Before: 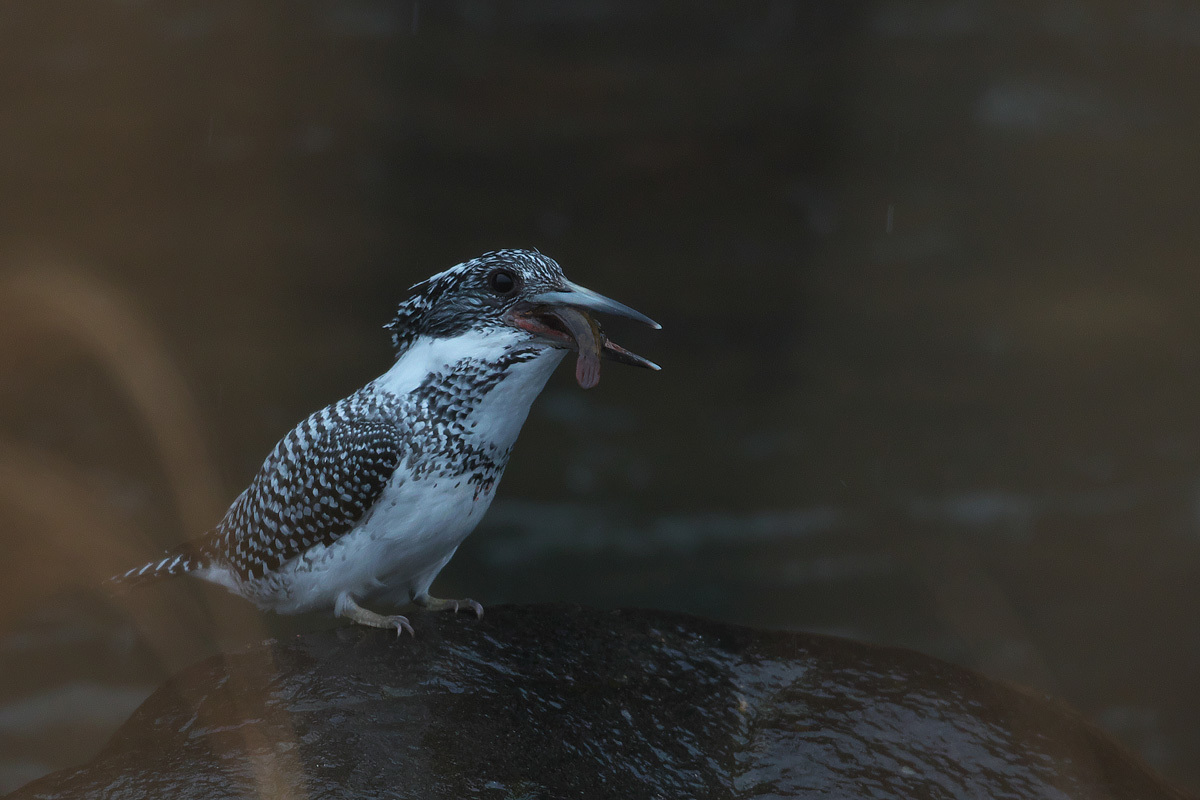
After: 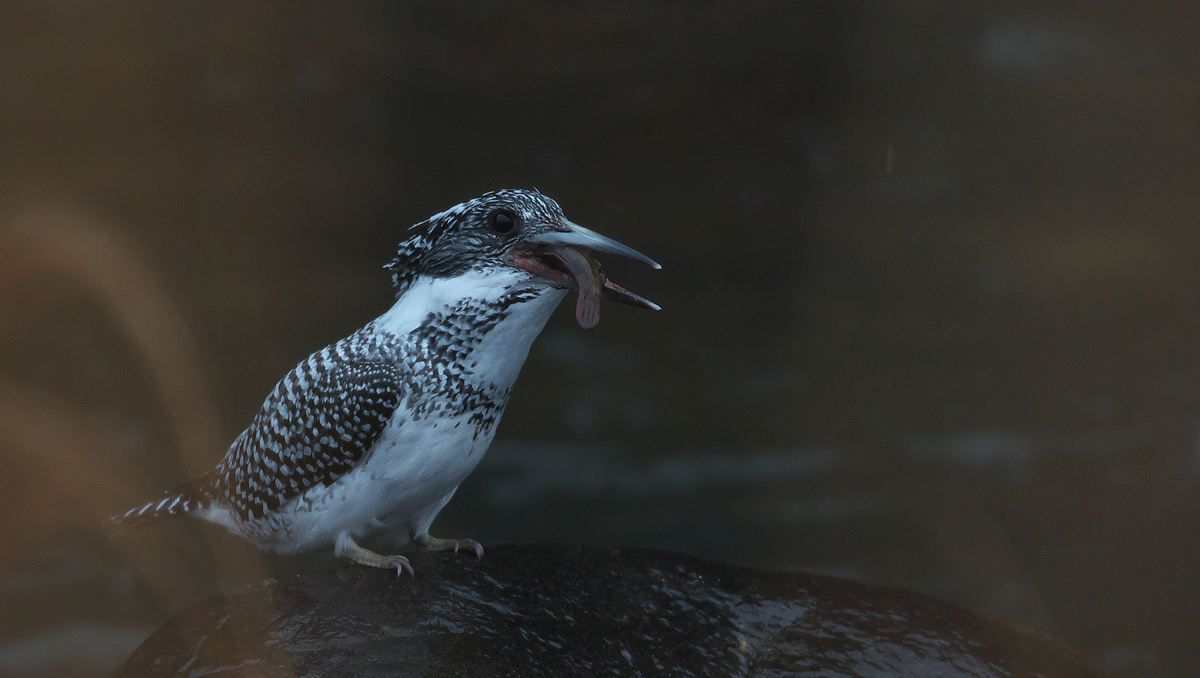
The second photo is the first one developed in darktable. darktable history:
crop: top 7.572%, bottom 7.666%
